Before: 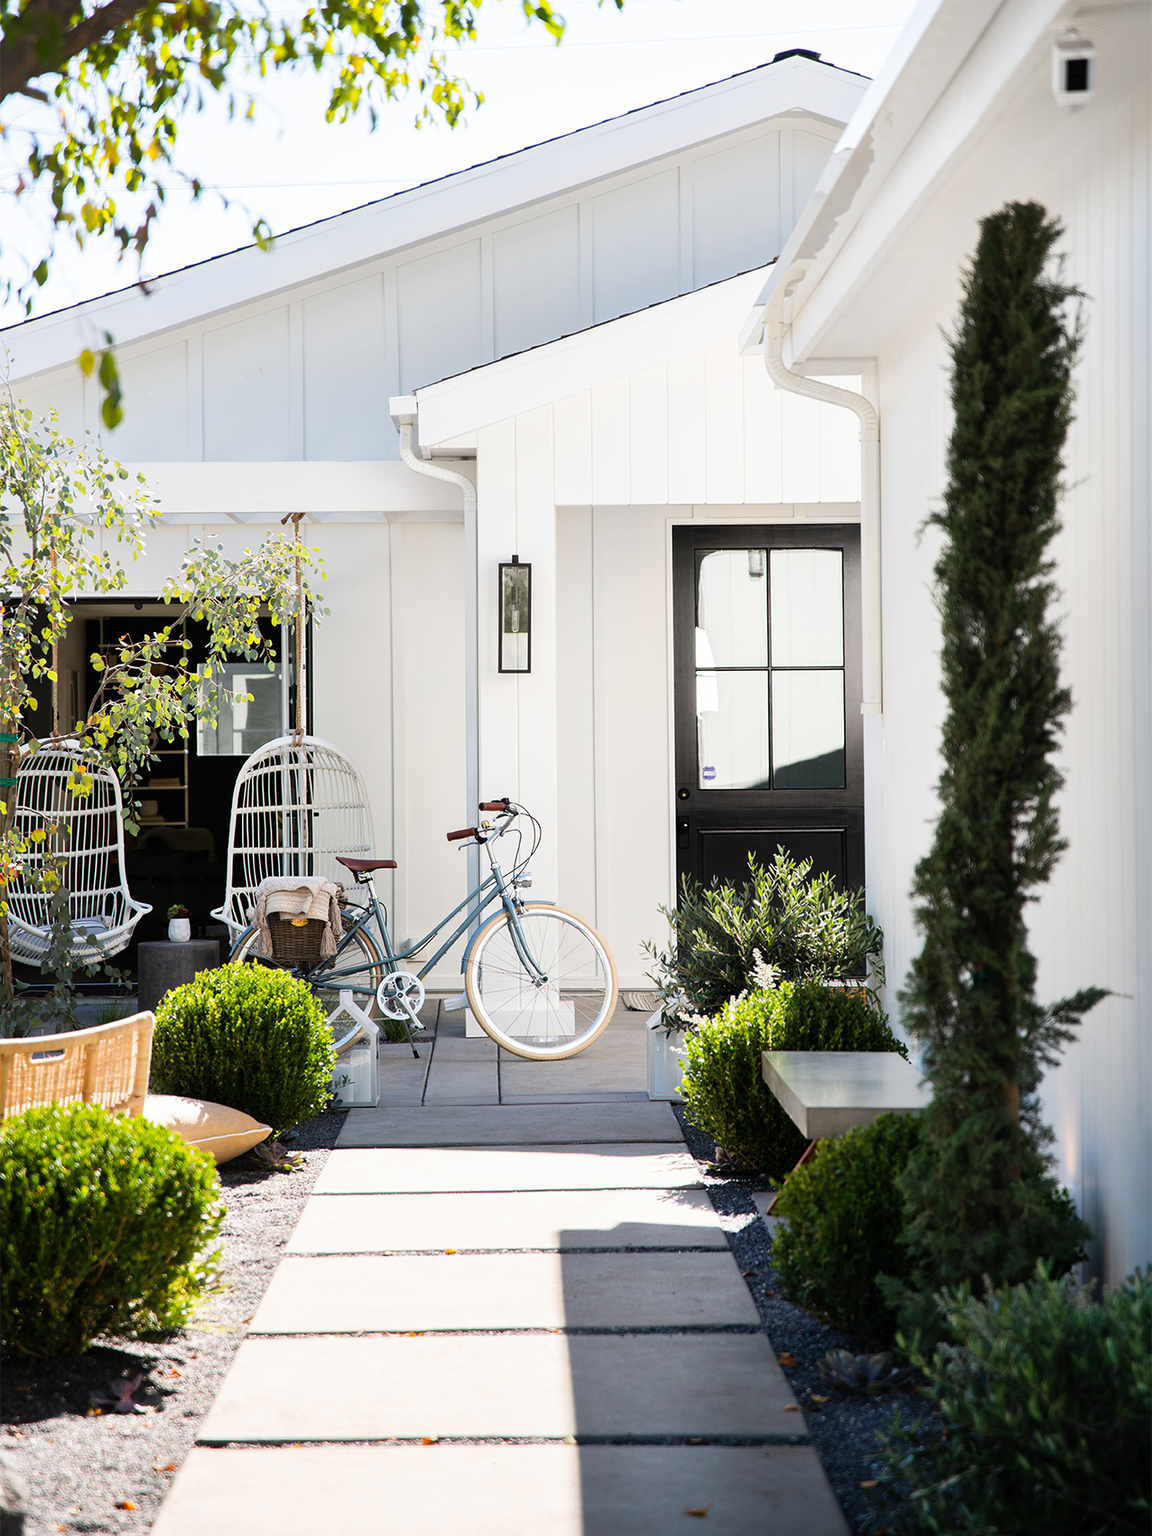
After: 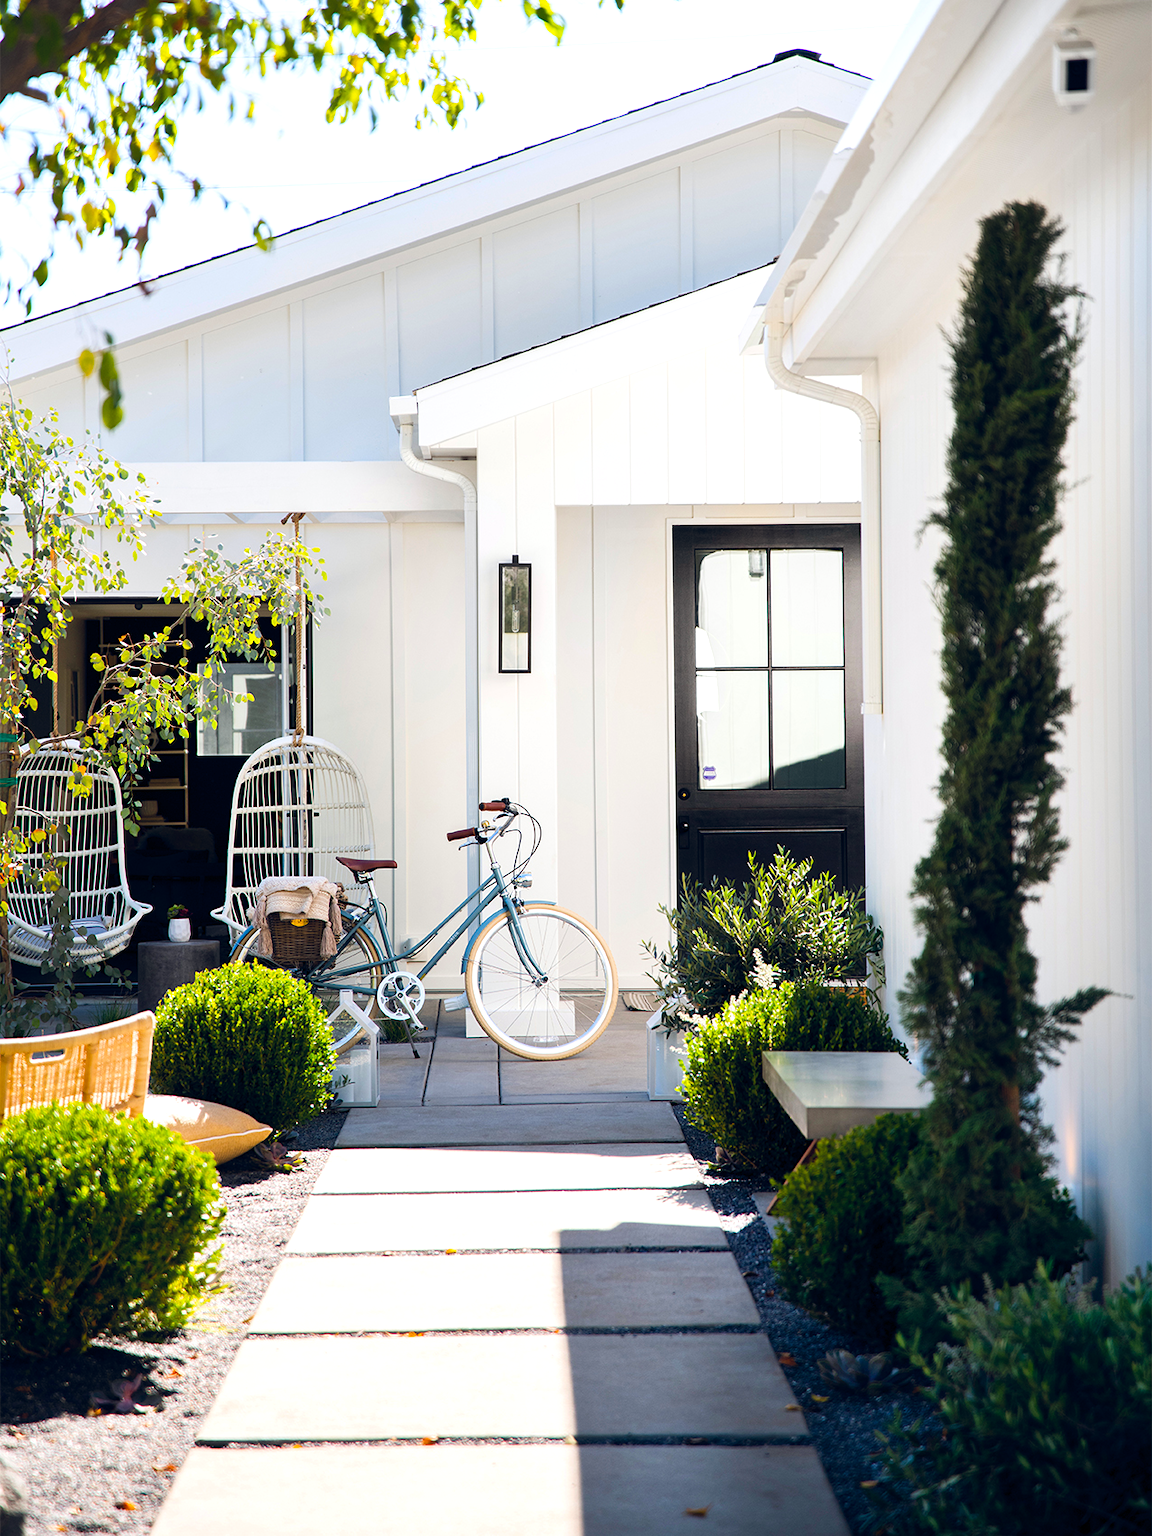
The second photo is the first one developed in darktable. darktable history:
color balance rgb: global offset › chroma 0.122%, global offset › hue 253.78°, linear chroma grading › global chroma 25.317%, perceptual saturation grading › global saturation 0.465%, global vibrance 25.962%, contrast 6.585%
